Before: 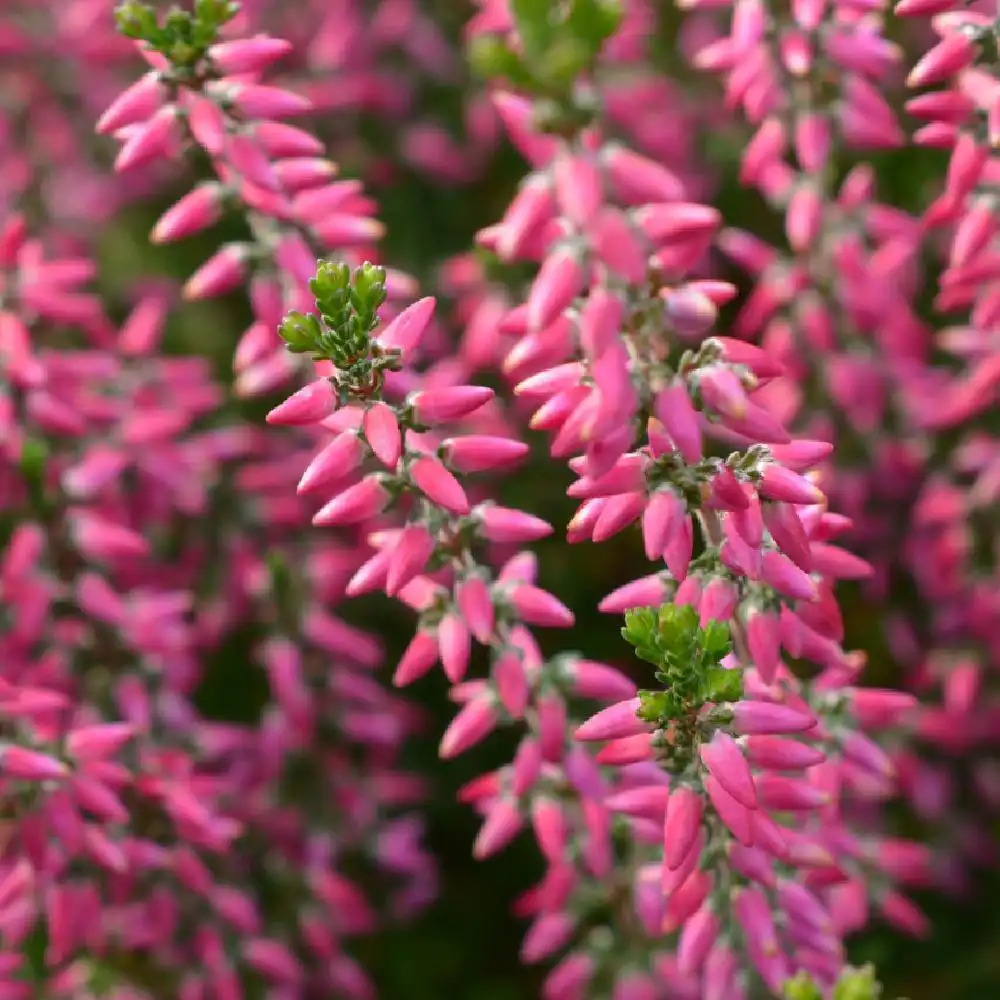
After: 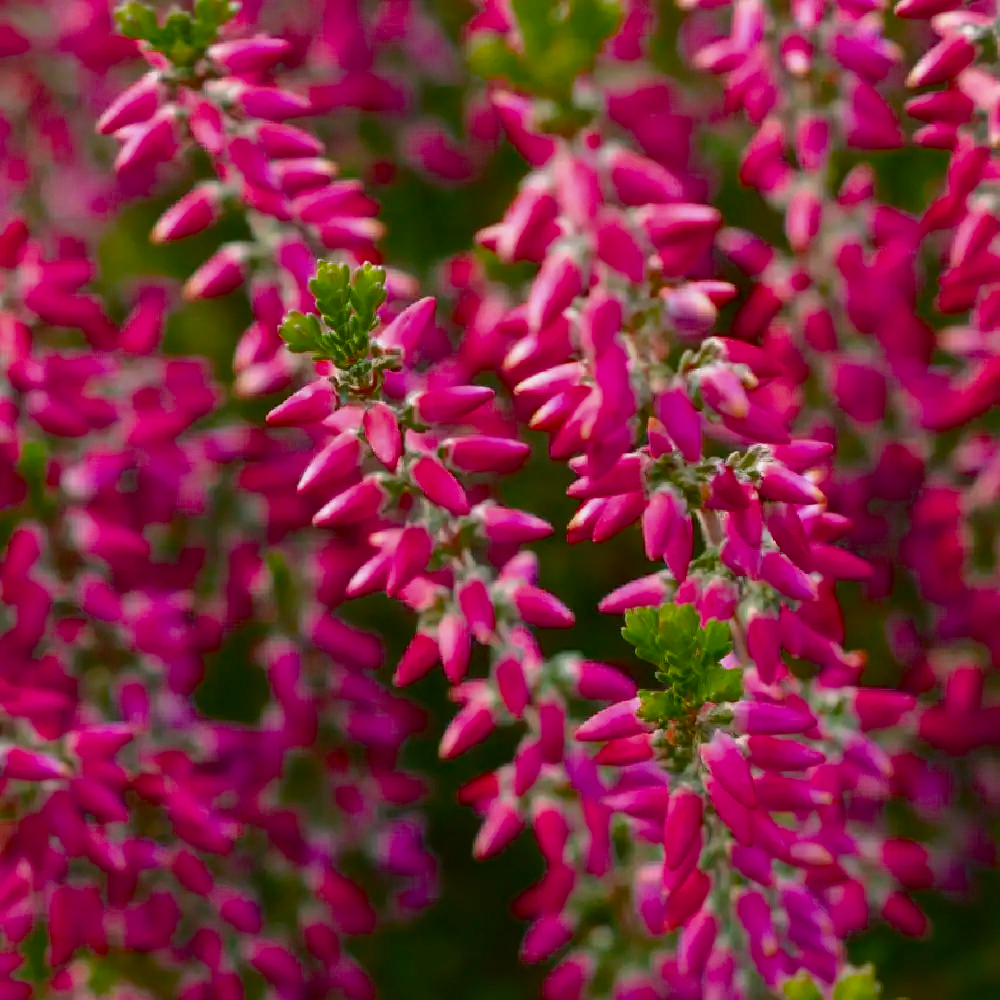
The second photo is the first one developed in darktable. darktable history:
color balance rgb: perceptual saturation grading › global saturation 30.831%, global vibrance -8.282%, contrast -12.543%, saturation formula JzAzBz (2021)
shadows and highlights: shadows 0.643, highlights 40.13
